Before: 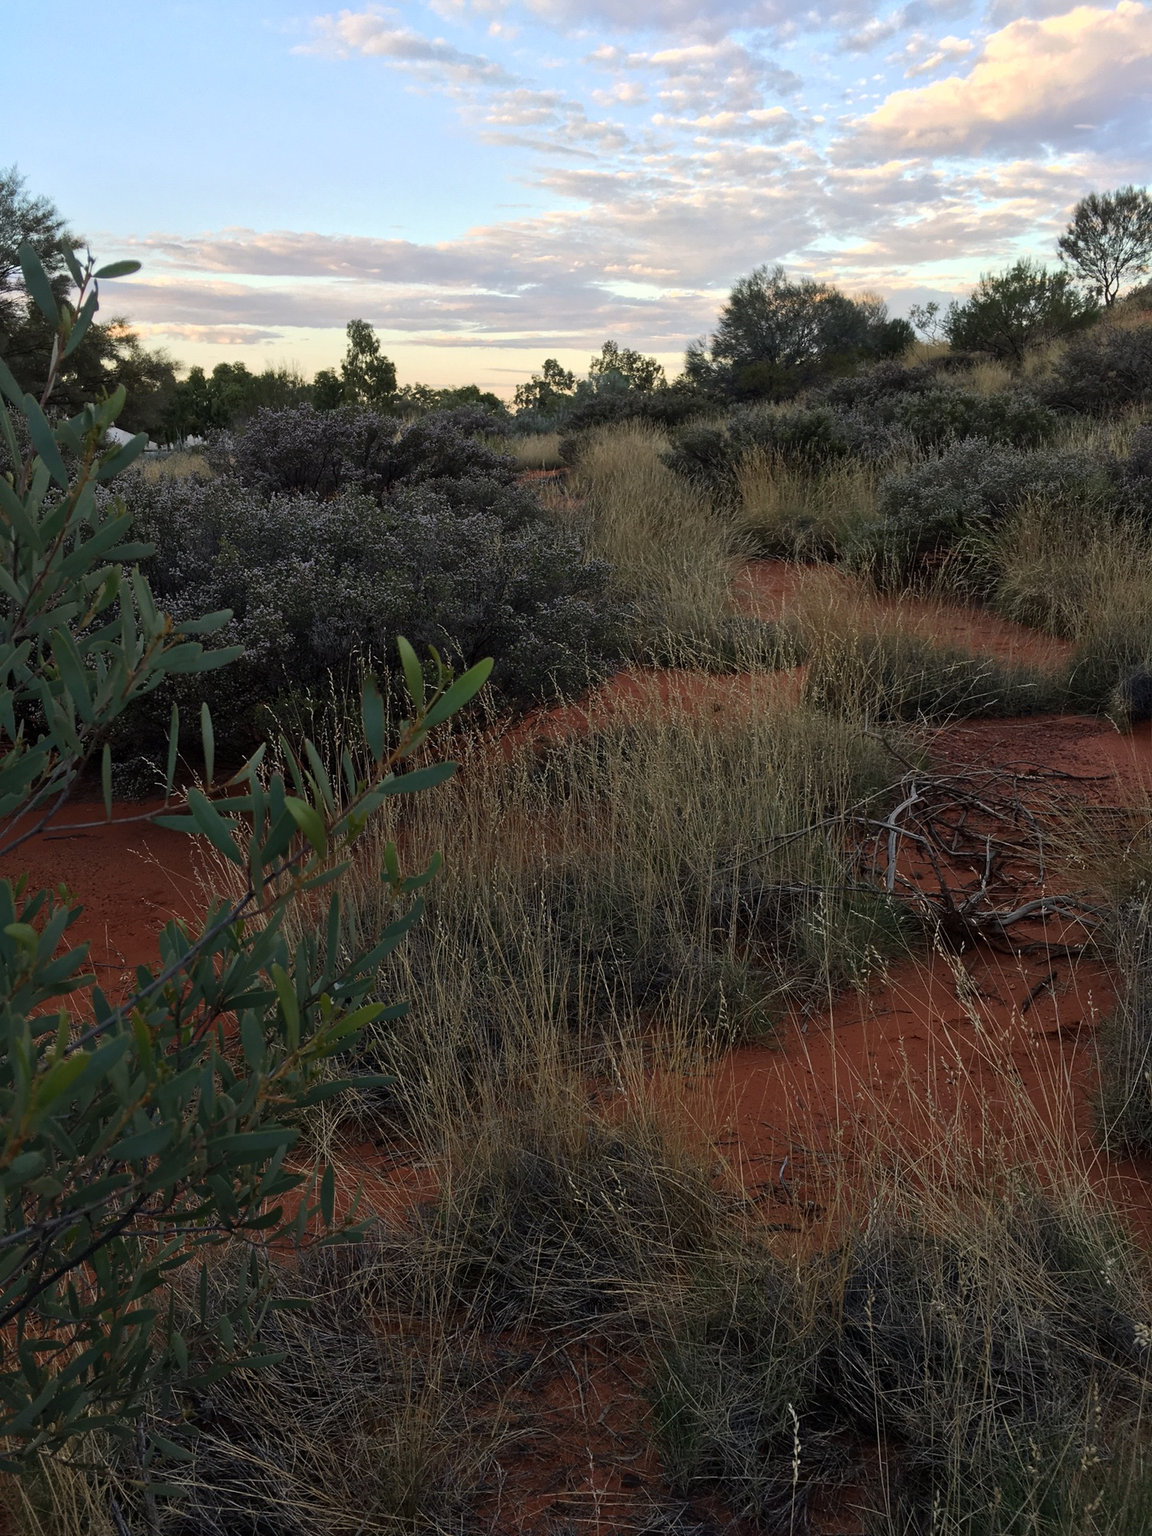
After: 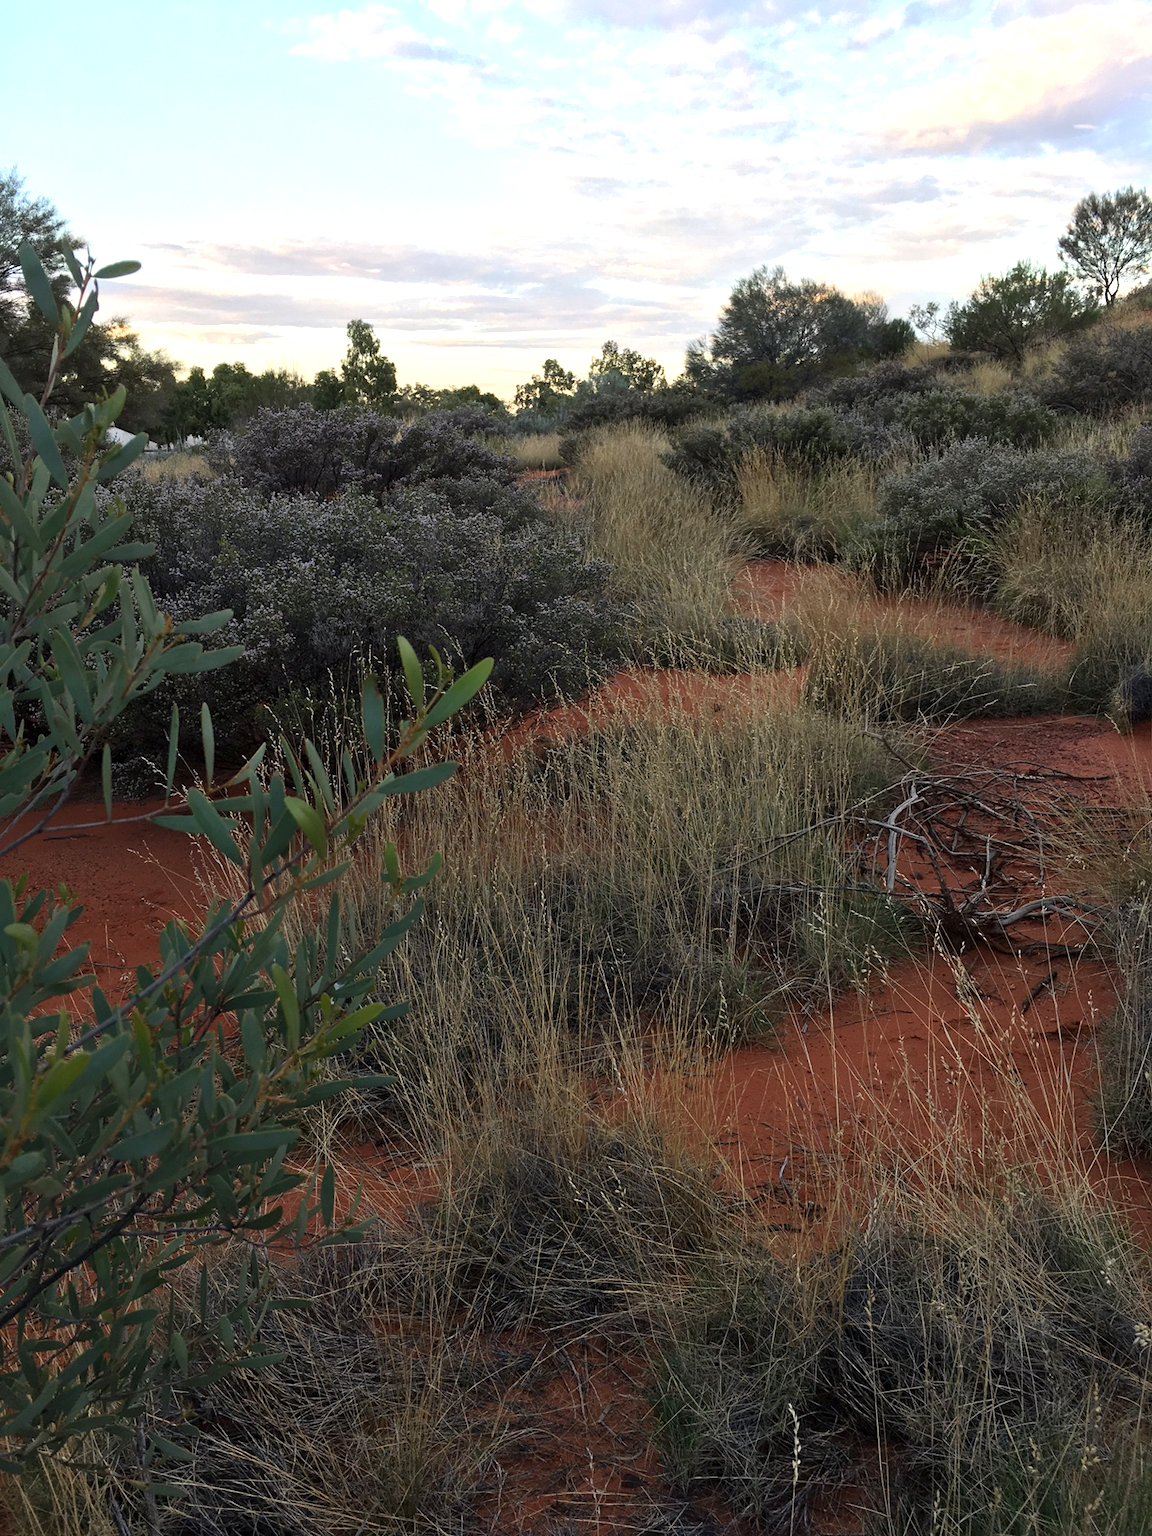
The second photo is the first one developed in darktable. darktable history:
exposure: exposure 0.61 EV, compensate highlight preservation false
